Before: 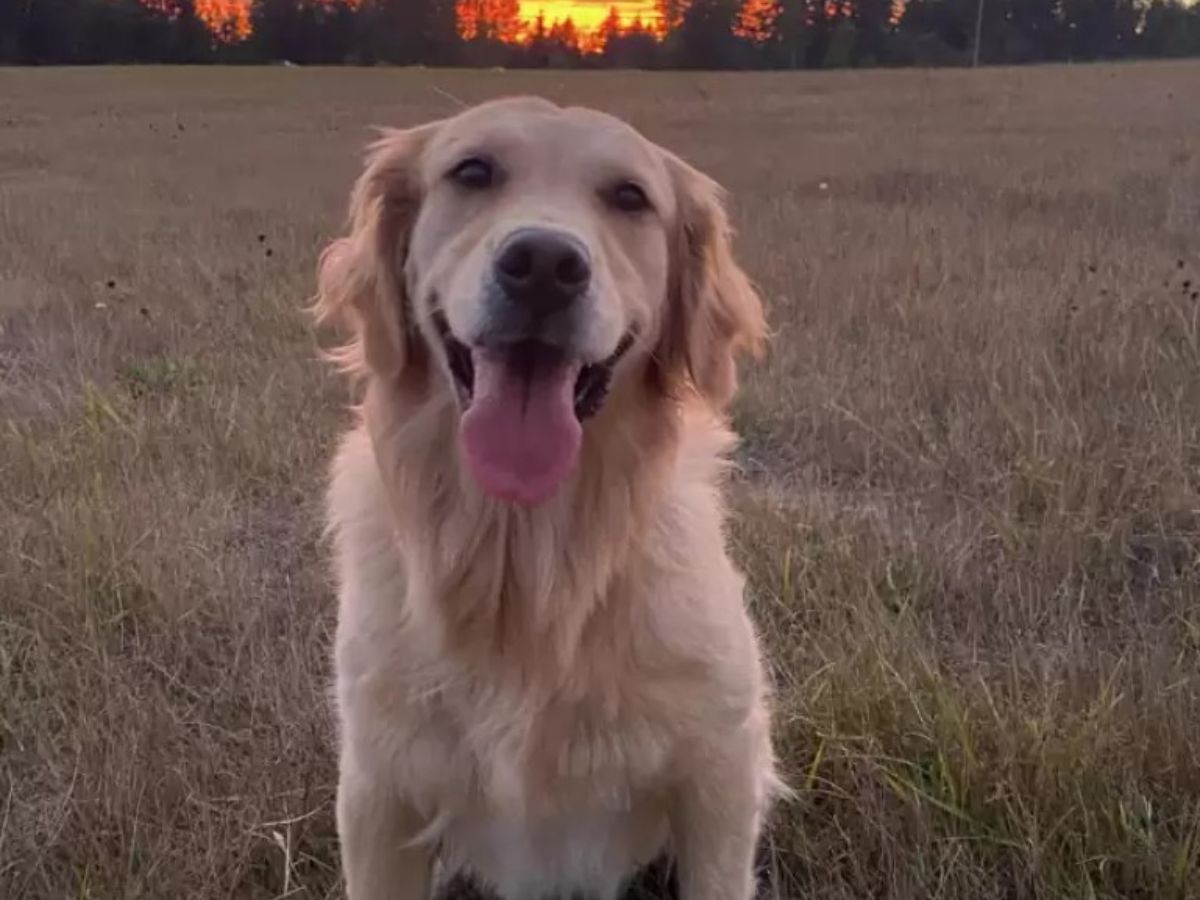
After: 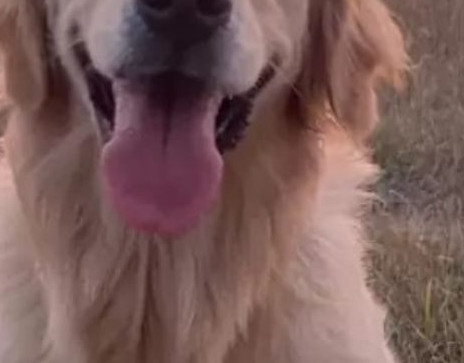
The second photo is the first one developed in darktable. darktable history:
crop: left 29.927%, top 29.786%, right 30.094%, bottom 29.545%
